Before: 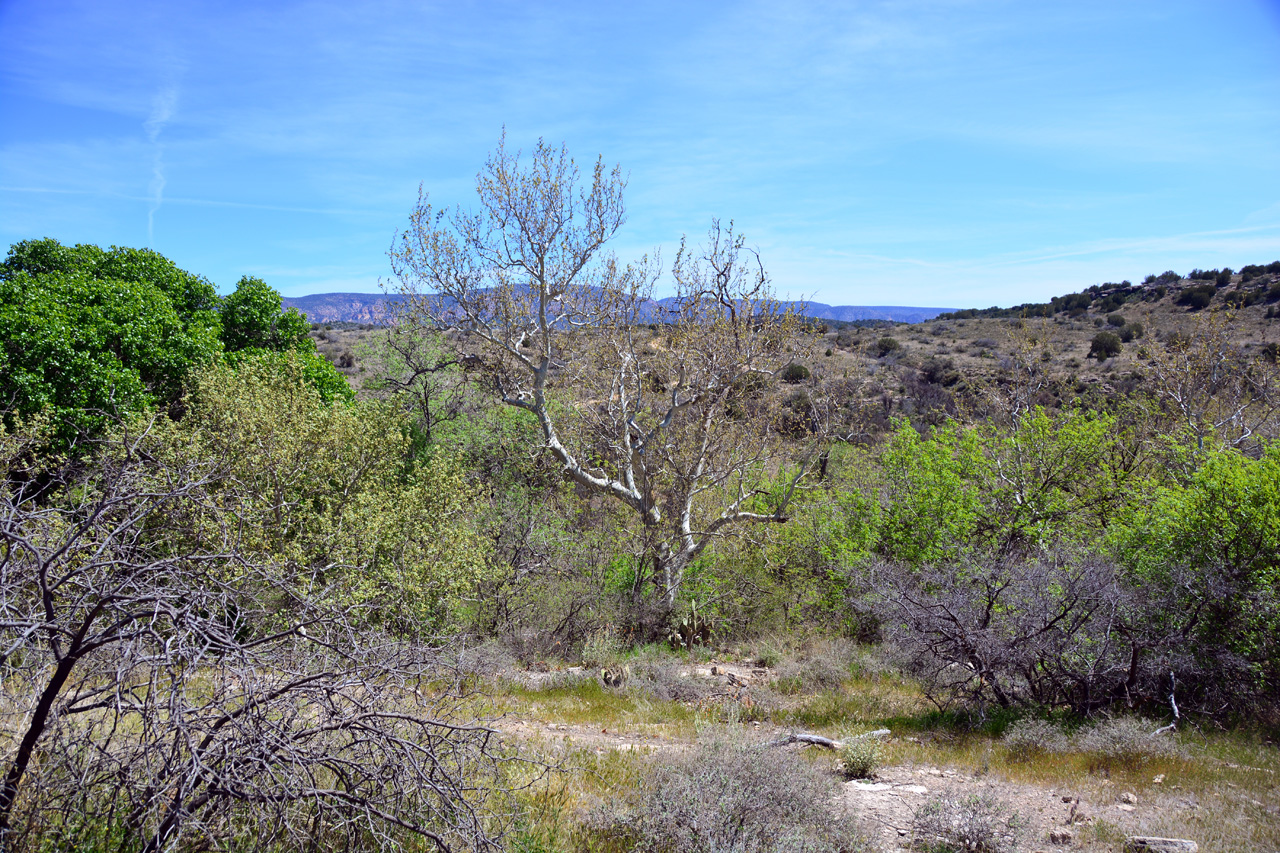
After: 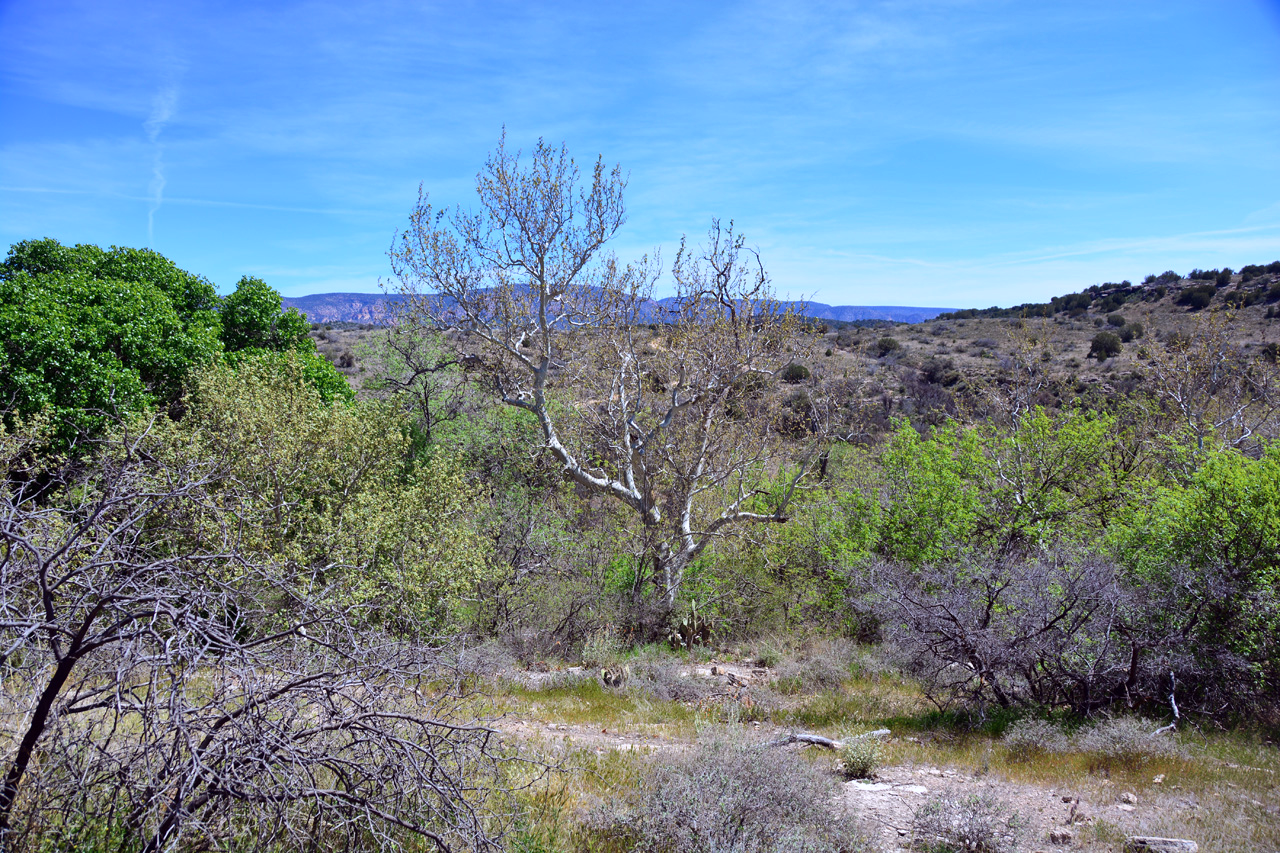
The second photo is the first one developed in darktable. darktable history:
shadows and highlights: soften with gaussian
color balance rgb: on, module defaults
color calibration: illuminant as shot in camera, x 0.358, y 0.373, temperature 4628.91 K
